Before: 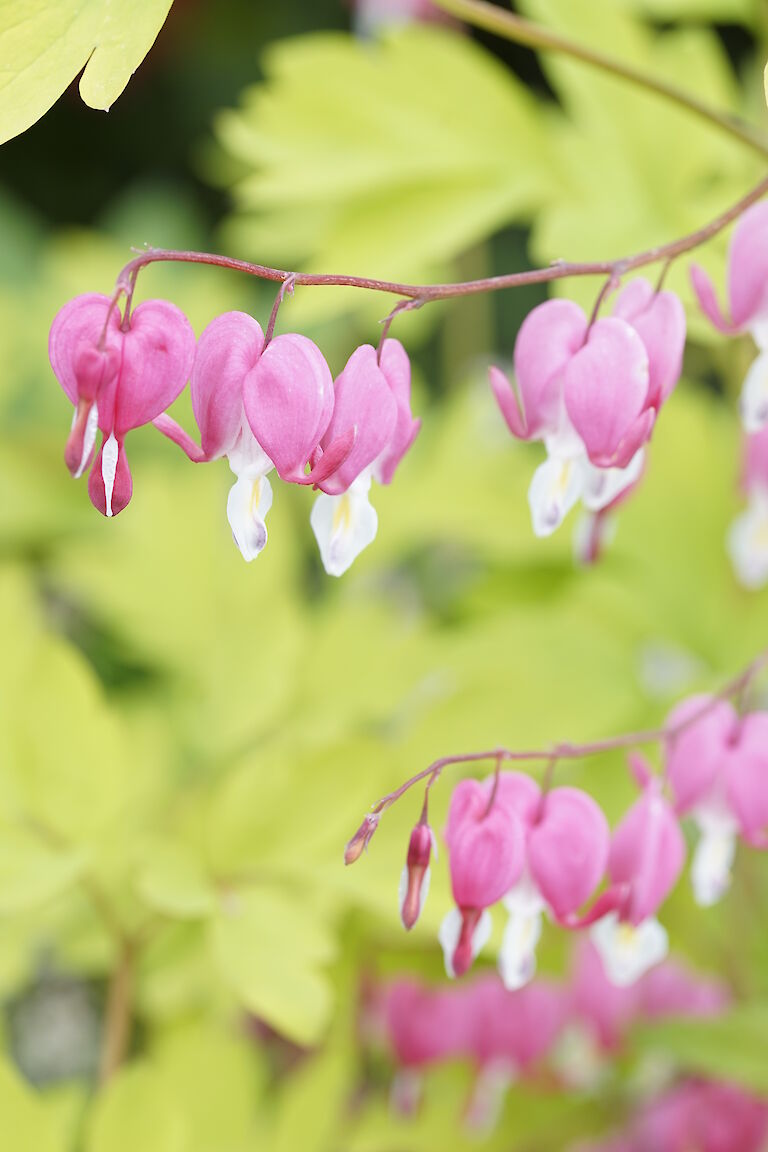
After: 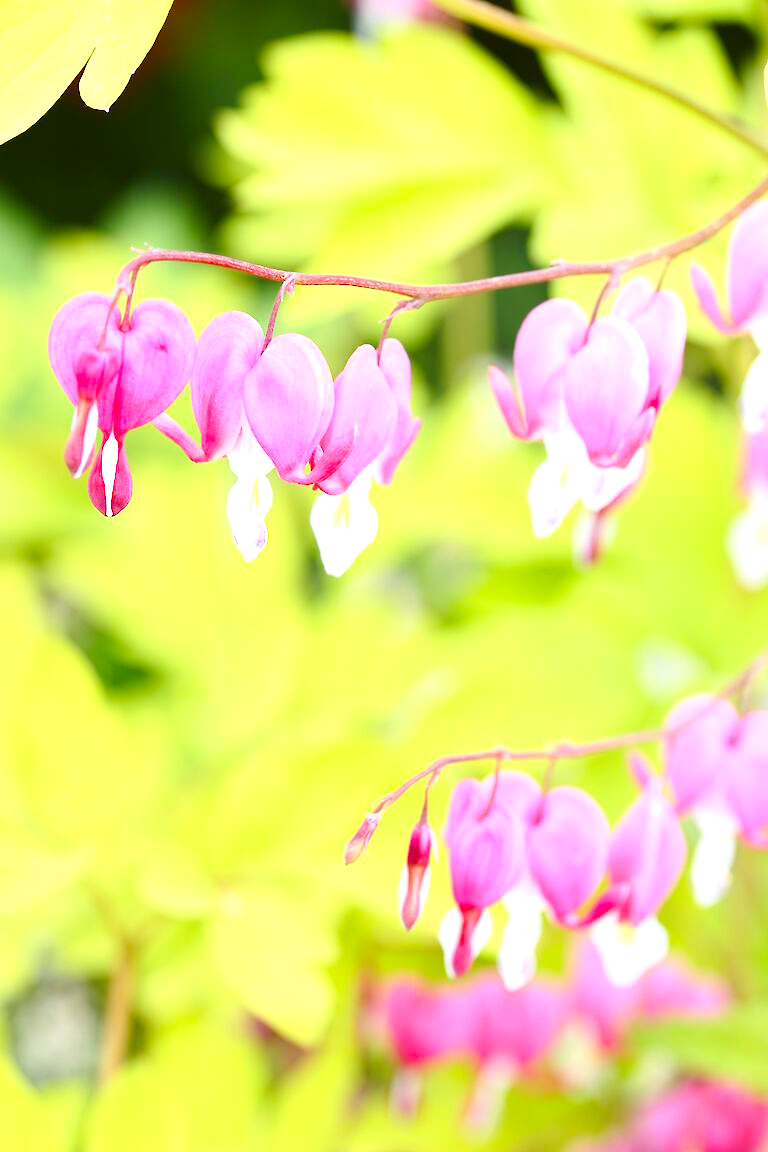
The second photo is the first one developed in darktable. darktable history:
color balance rgb: perceptual saturation grading › global saturation 20%, perceptual saturation grading › highlights -25%, perceptual saturation grading › shadows 25%
contrast brightness saturation: contrast 0.18, saturation 0.3
exposure: black level correction -0.002, exposure 0.708 EV, compensate exposure bias true, compensate highlight preservation false
